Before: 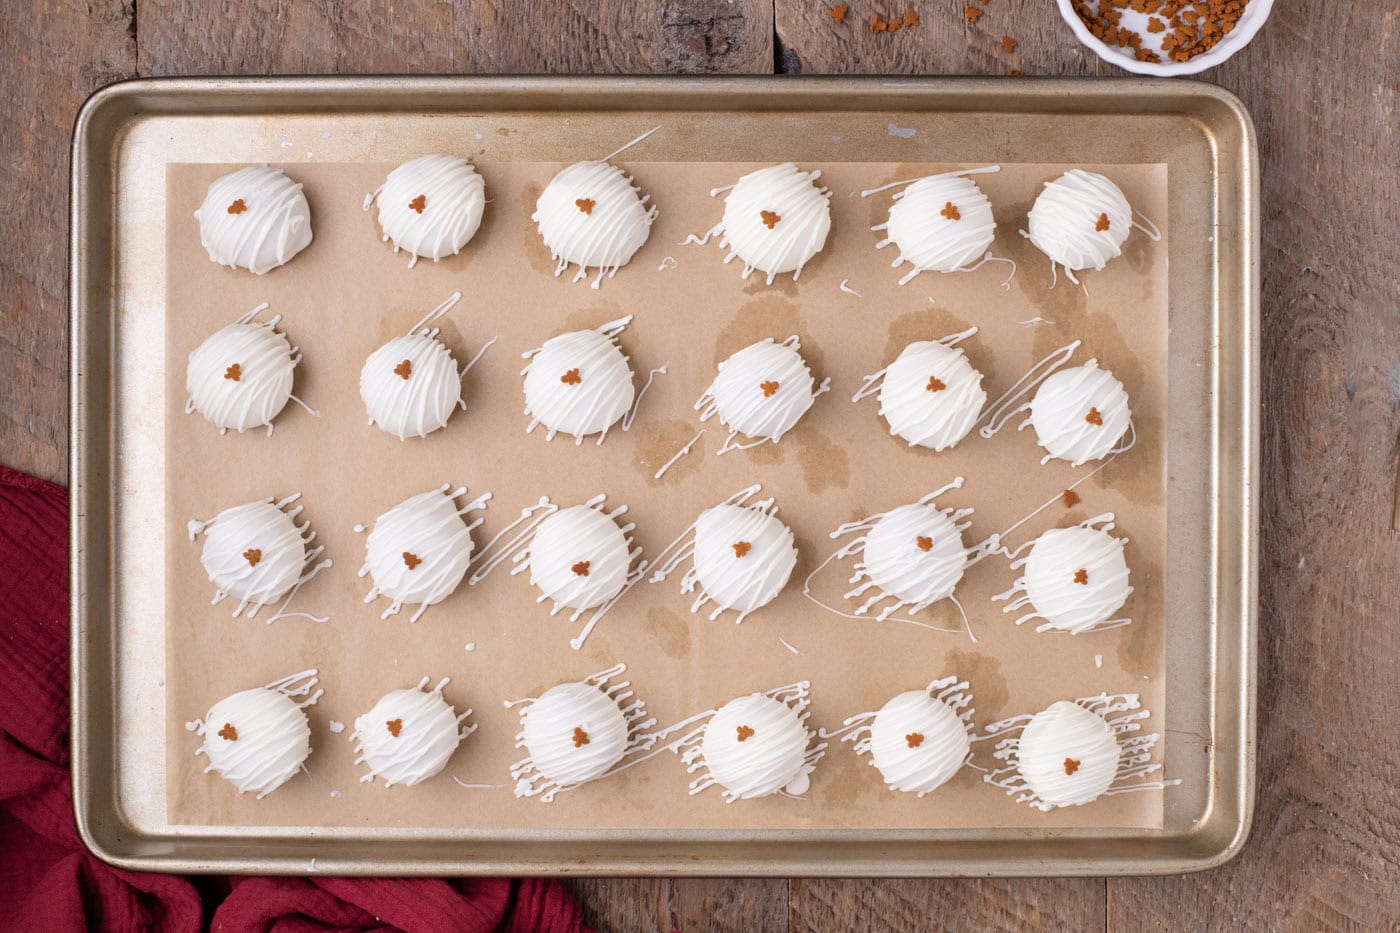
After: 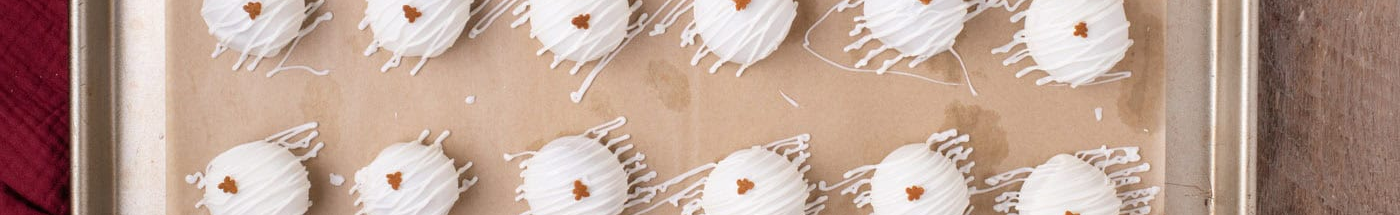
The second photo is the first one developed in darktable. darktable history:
crop and rotate: top 58.765%, bottom 18.107%
